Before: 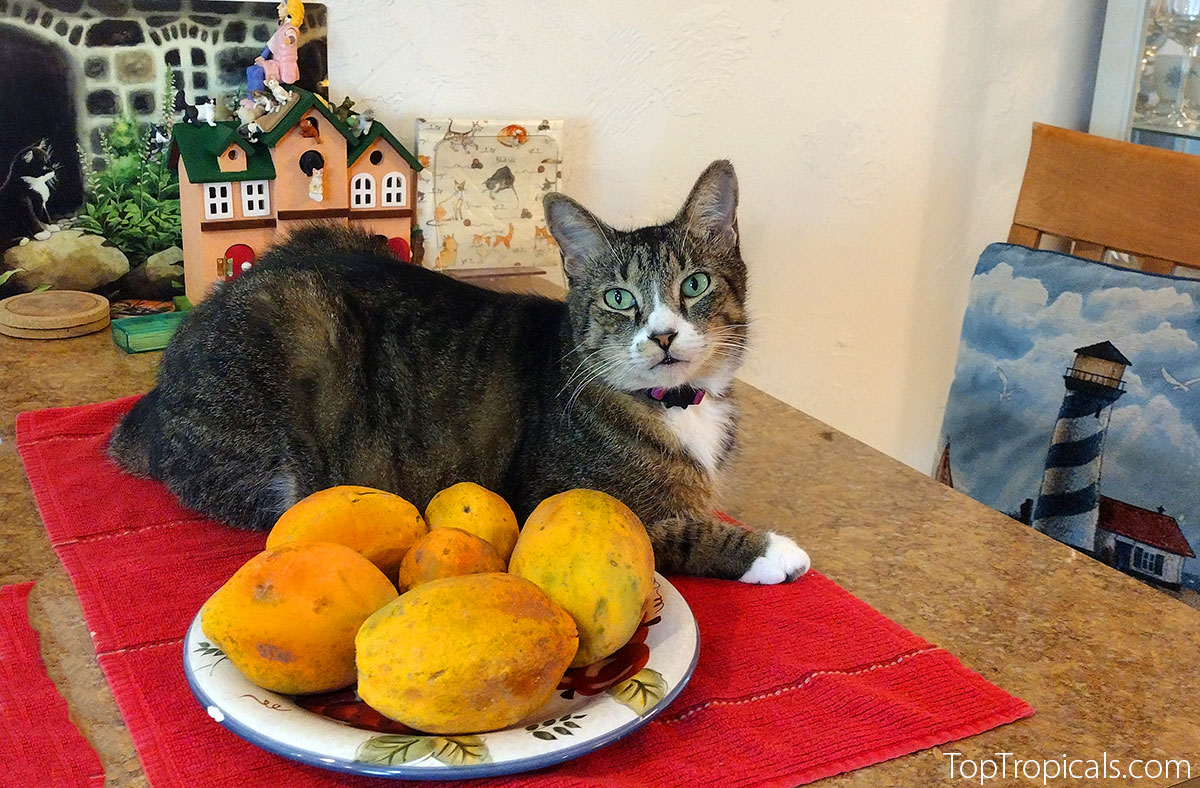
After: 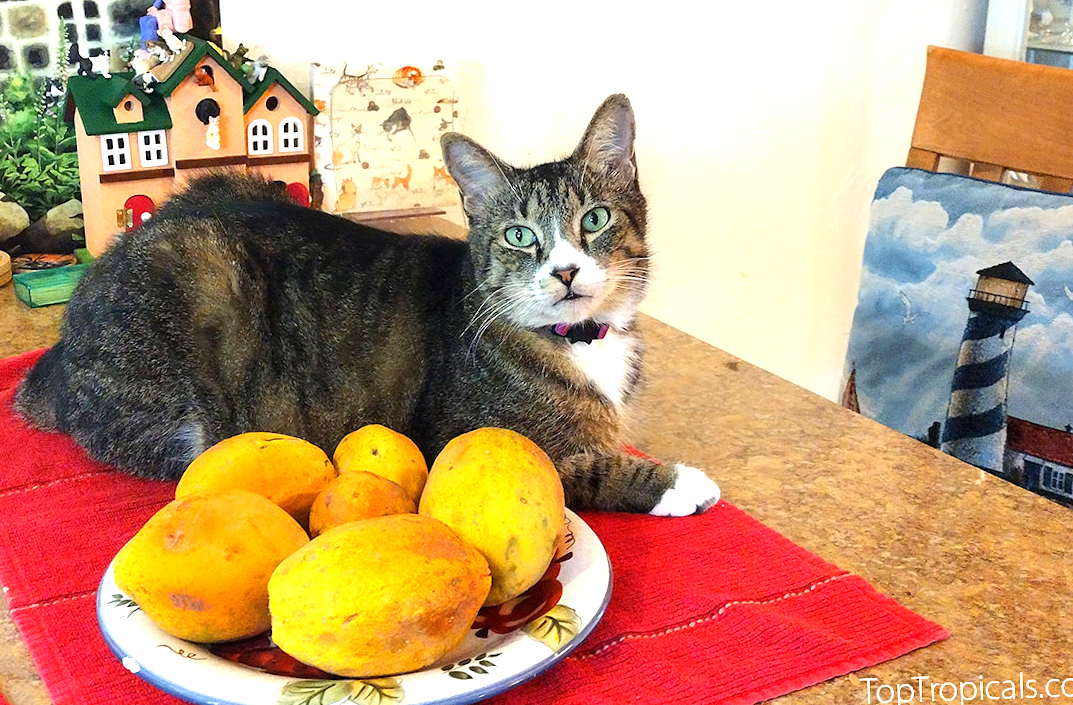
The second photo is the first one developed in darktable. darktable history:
exposure: black level correction 0, exposure 0.928 EV, compensate highlight preservation false
crop and rotate: angle 1.99°, left 5.87%, top 5.721%
